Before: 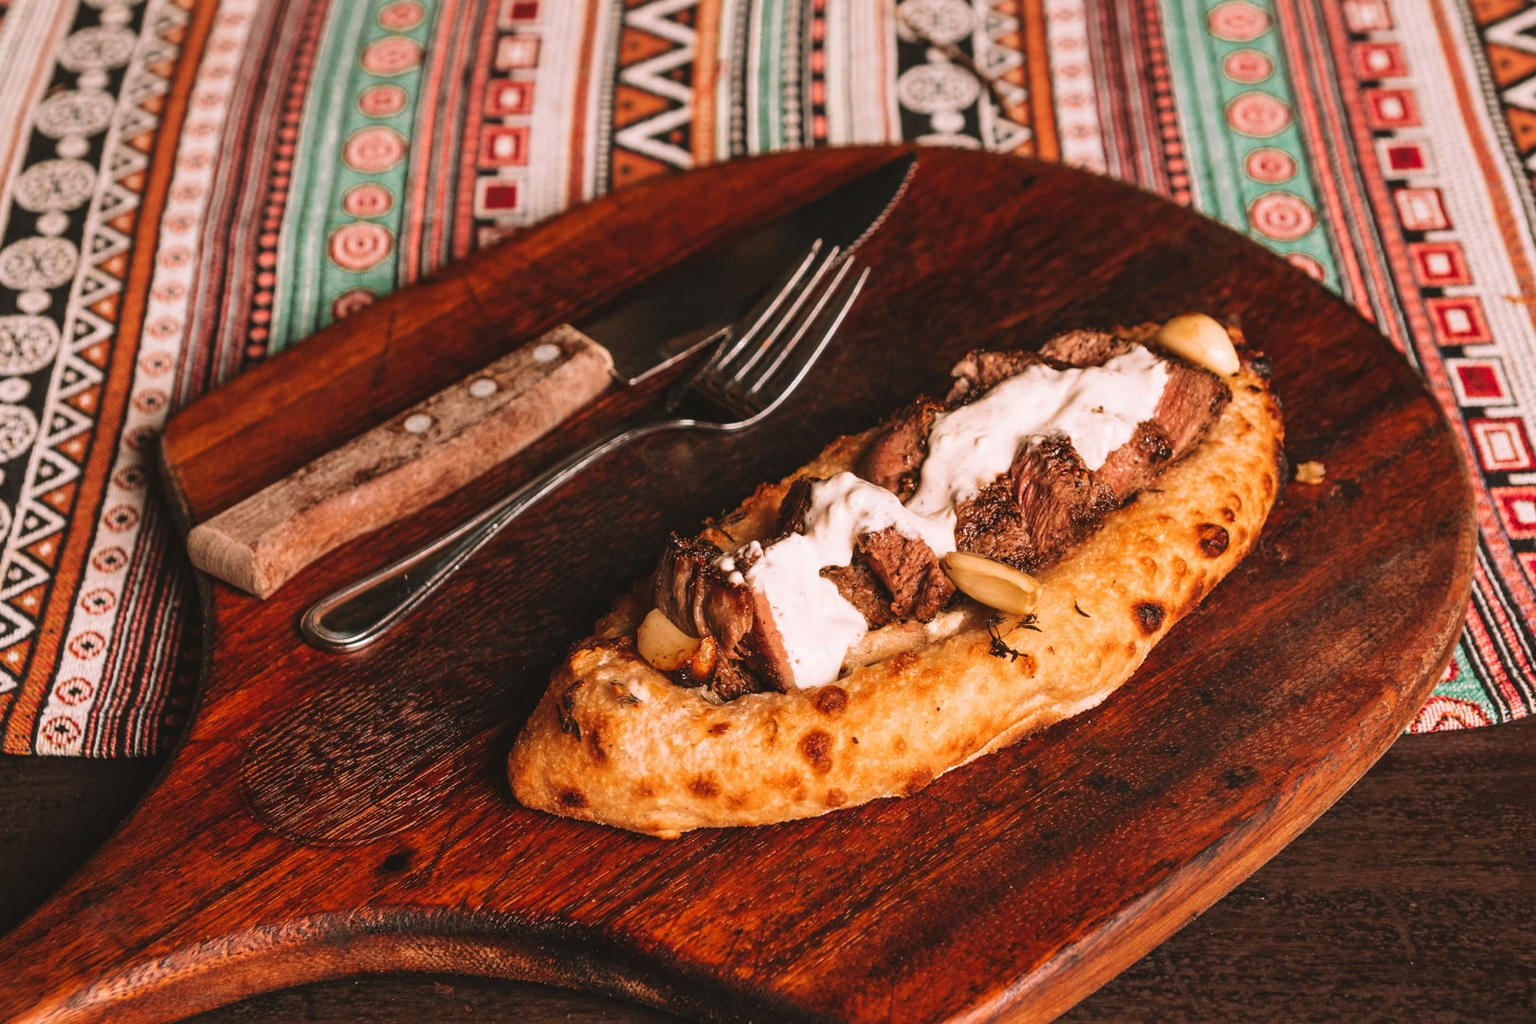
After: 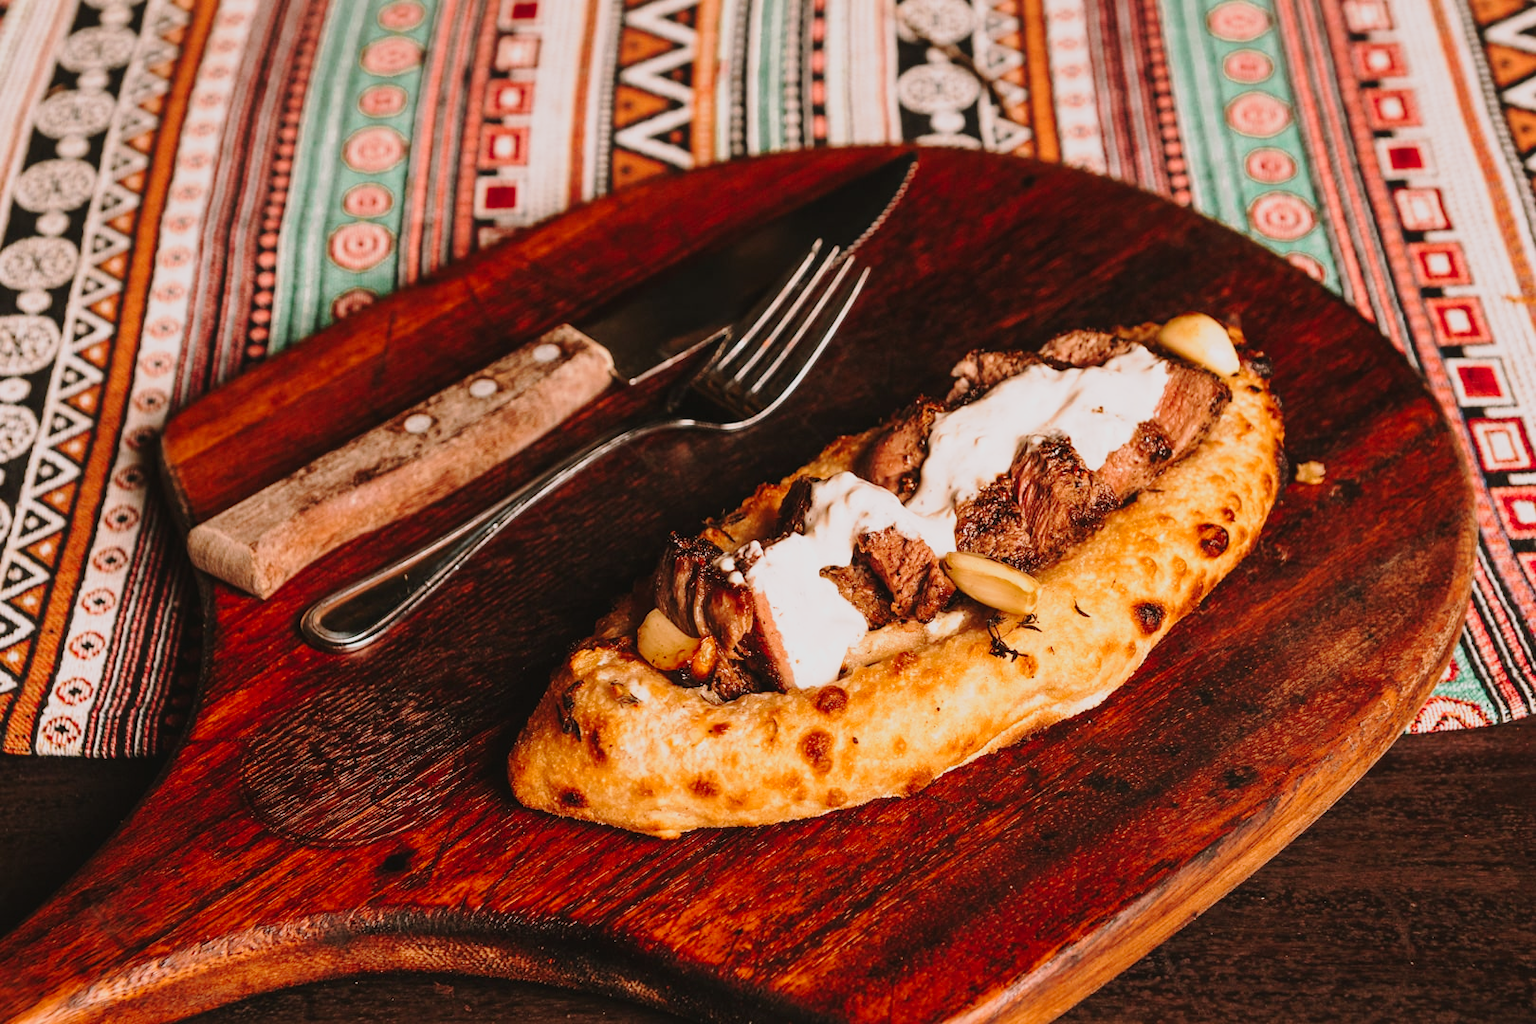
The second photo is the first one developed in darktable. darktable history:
tone curve: curves: ch0 [(0.003, 0.003) (0.104, 0.069) (0.236, 0.218) (0.401, 0.443) (0.495, 0.55) (0.625, 0.67) (0.819, 0.841) (0.96, 0.899)]; ch1 [(0, 0) (0.161, 0.092) (0.37, 0.302) (0.424, 0.402) (0.45, 0.466) (0.495, 0.506) (0.573, 0.571) (0.638, 0.641) (0.751, 0.741) (1, 1)]; ch2 [(0, 0) (0.352, 0.403) (0.466, 0.443) (0.524, 0.501) (0.56, 0.556) (1, 1)], preserve colors none
